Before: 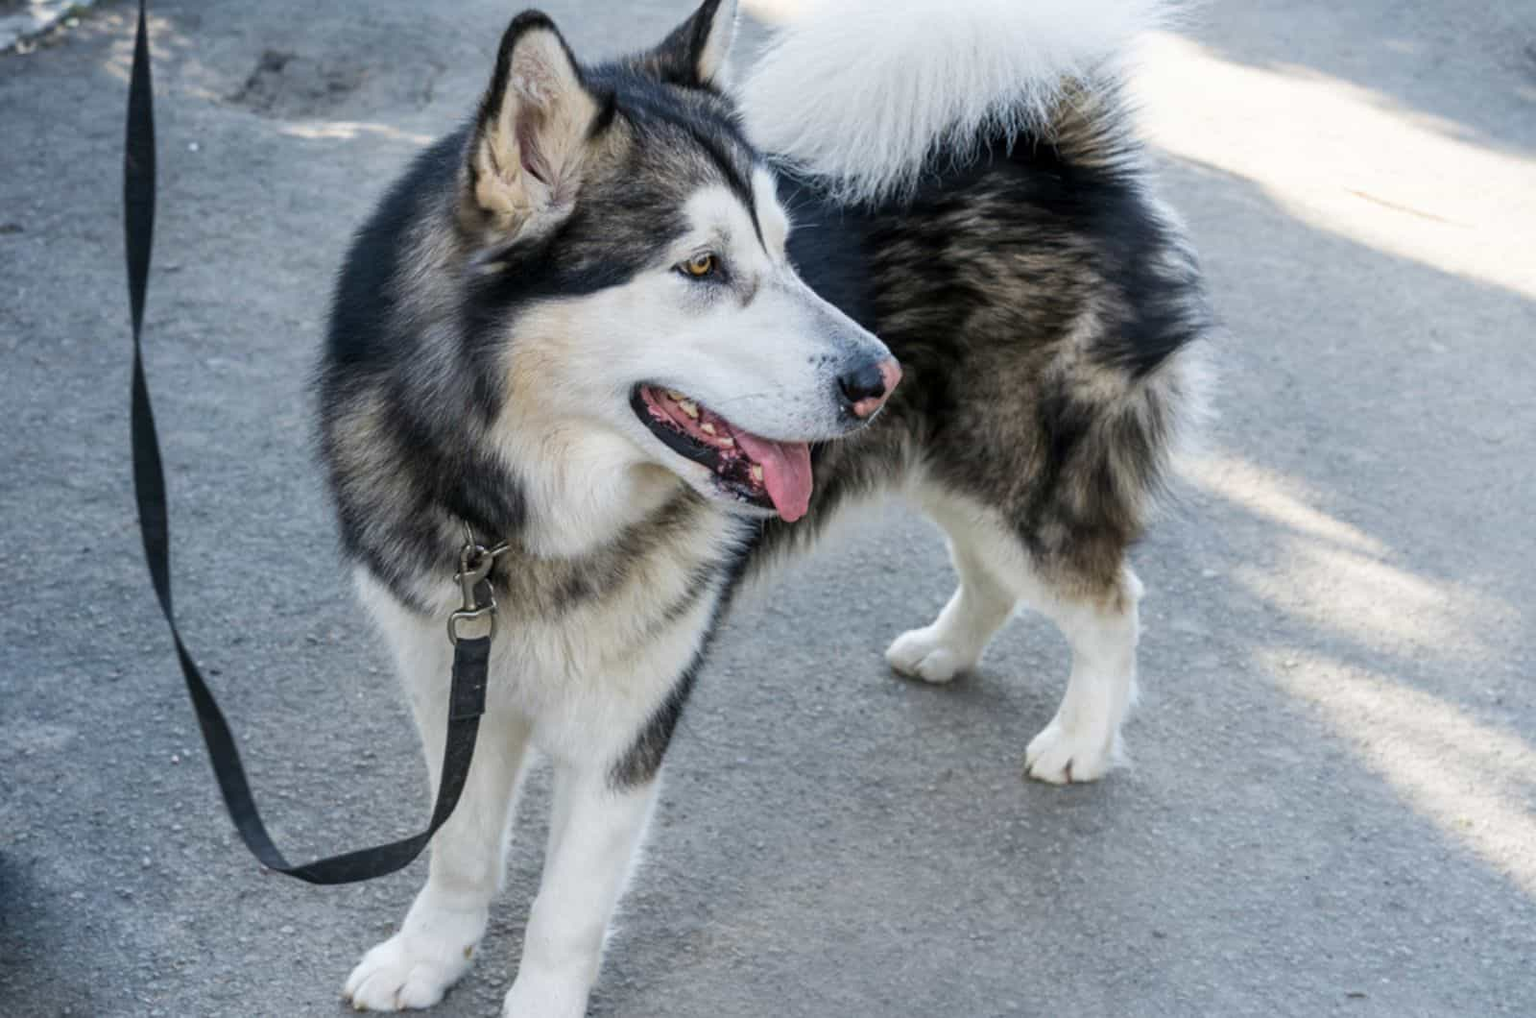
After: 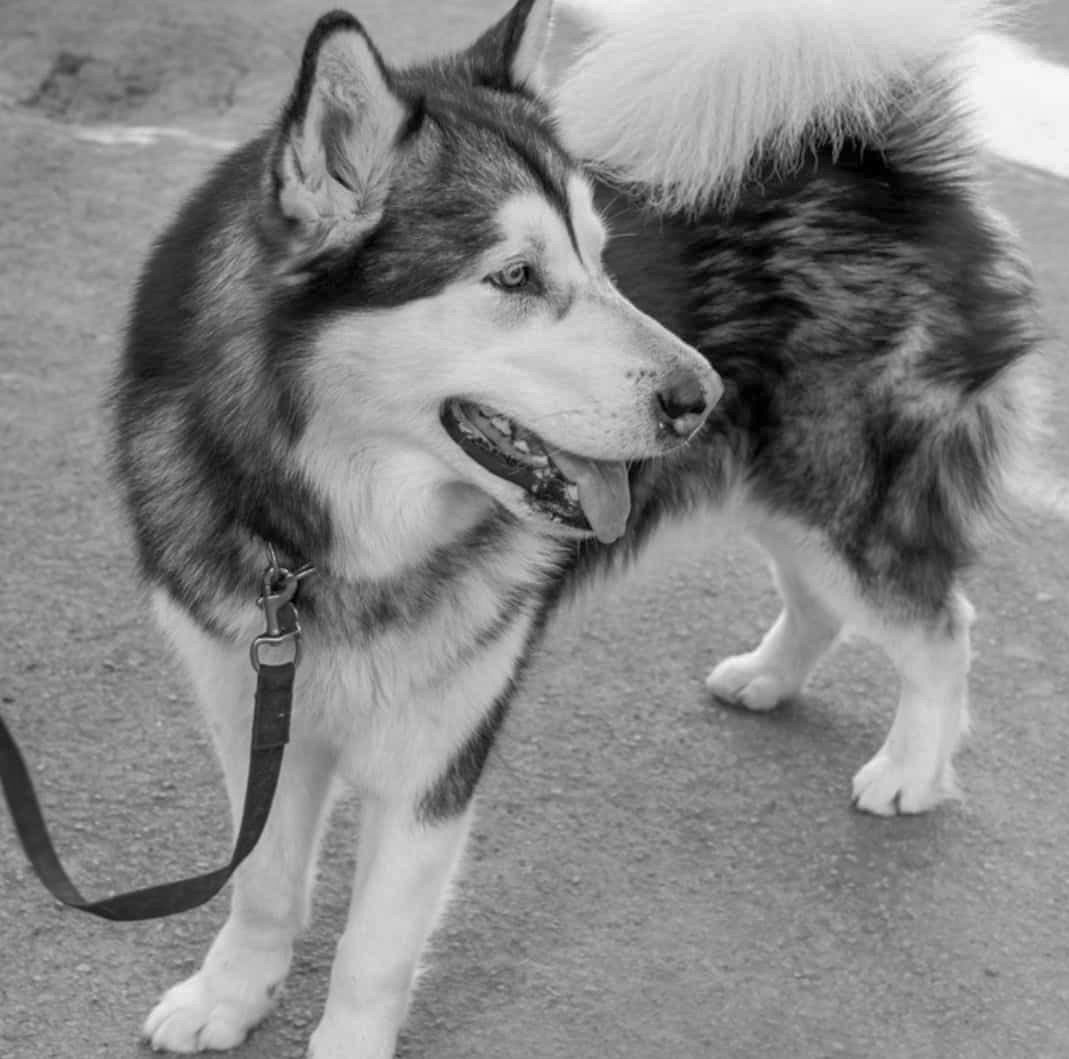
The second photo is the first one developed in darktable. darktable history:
shadows and highlights: on, module defaults
crop and rotate: left 13.604%, right 19.527%
color calibration: output gray [0.22, 0.42, 0.37, 0], illuminant as shot in camera, x 0.358, y 0.373, temperature 4628.91 K
